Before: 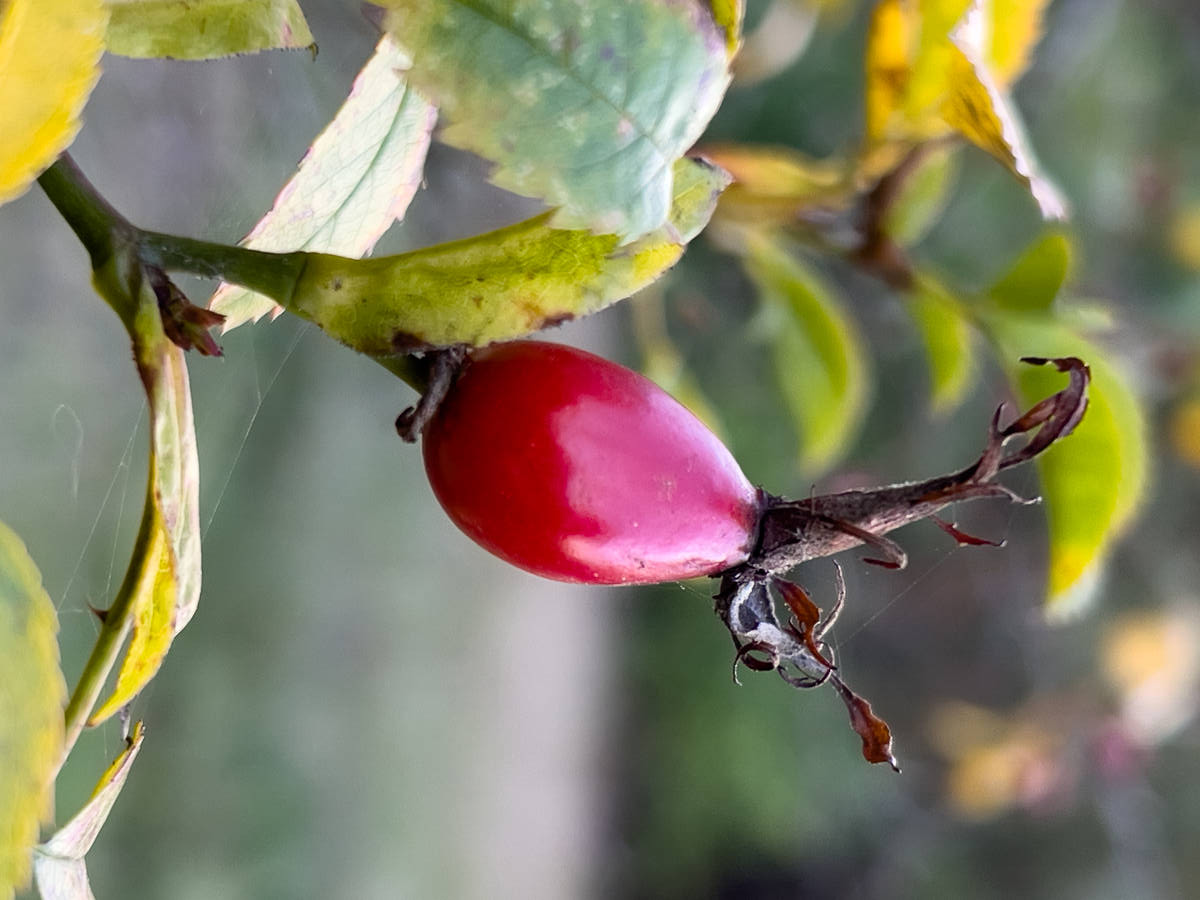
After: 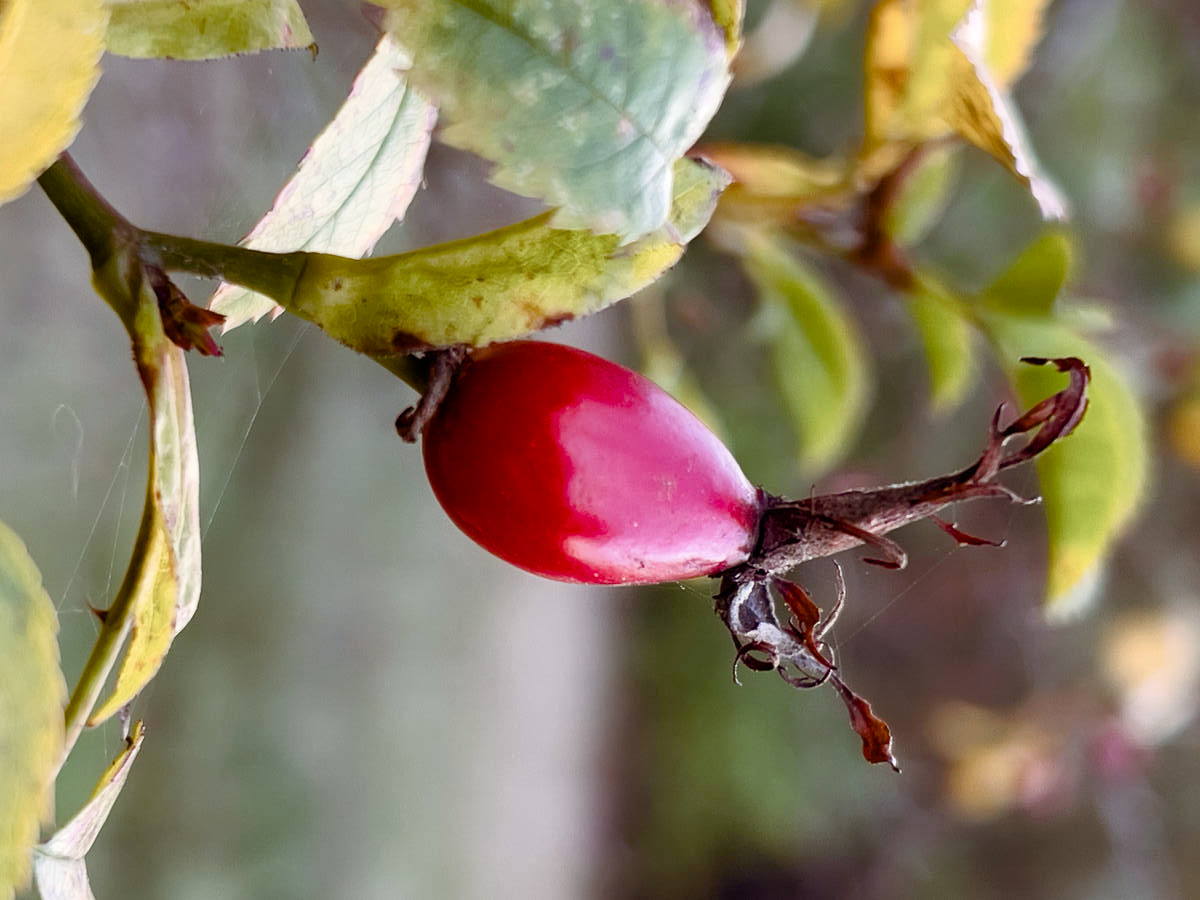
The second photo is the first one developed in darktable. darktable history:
color balance rgb: shadows lift › chroma 9.955%, shadows lift › hue 44.26°, highlights gain › chroma 0.29%, highlights gain › hue 330.93°, perceptual saturation grading › global saturation 20%, perceptual saturation grading › highlights -50.042%, perceptual saturation grading › shadows 30.395%
